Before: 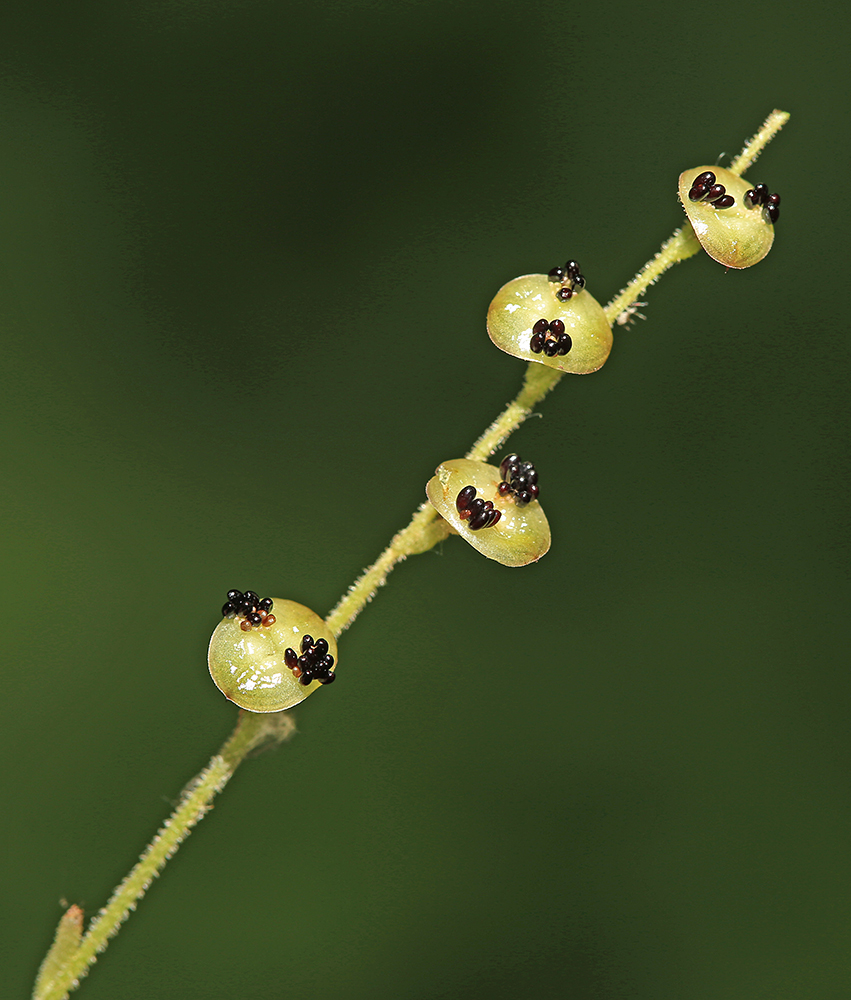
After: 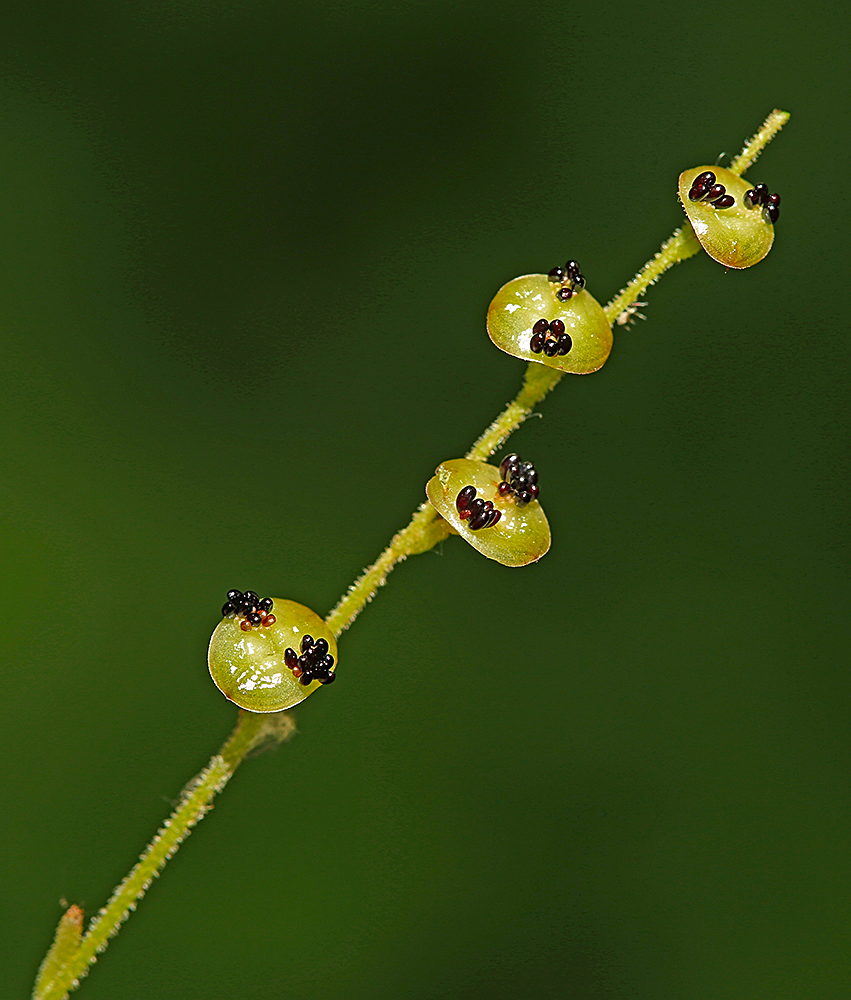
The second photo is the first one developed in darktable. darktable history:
sharpen: on, module defaults
color zones: curves: ch0 [(0, 0.425) (0.143, 0.422) (0.286, 0.42) (0.429, 0.419) (0.571, 0.419) (0.714, 0.42) (0.857, 0.422) (1, 0.425)]; ch1 [(0, 0.666) (0.143, 0.669) (0.286, 0.671) (0.429, 0.67) (0.571, 0.67) (0.714, 0.67) (0.857, 0.67) (1, 0.666)]
